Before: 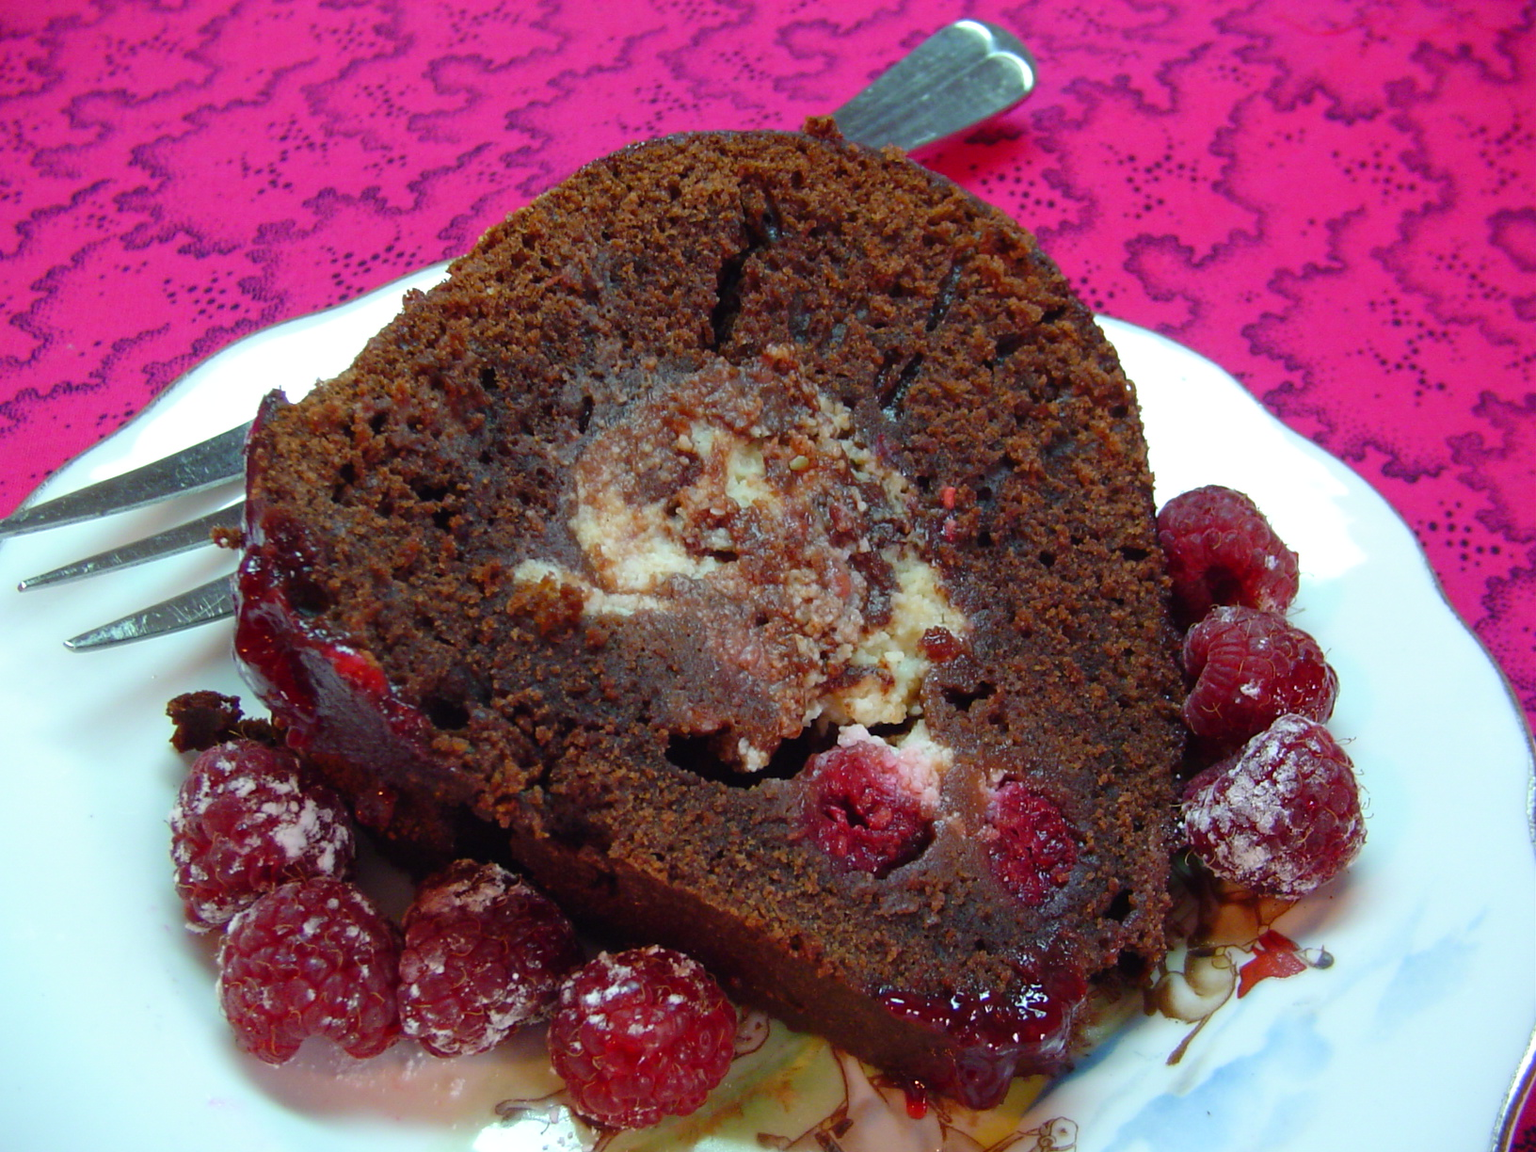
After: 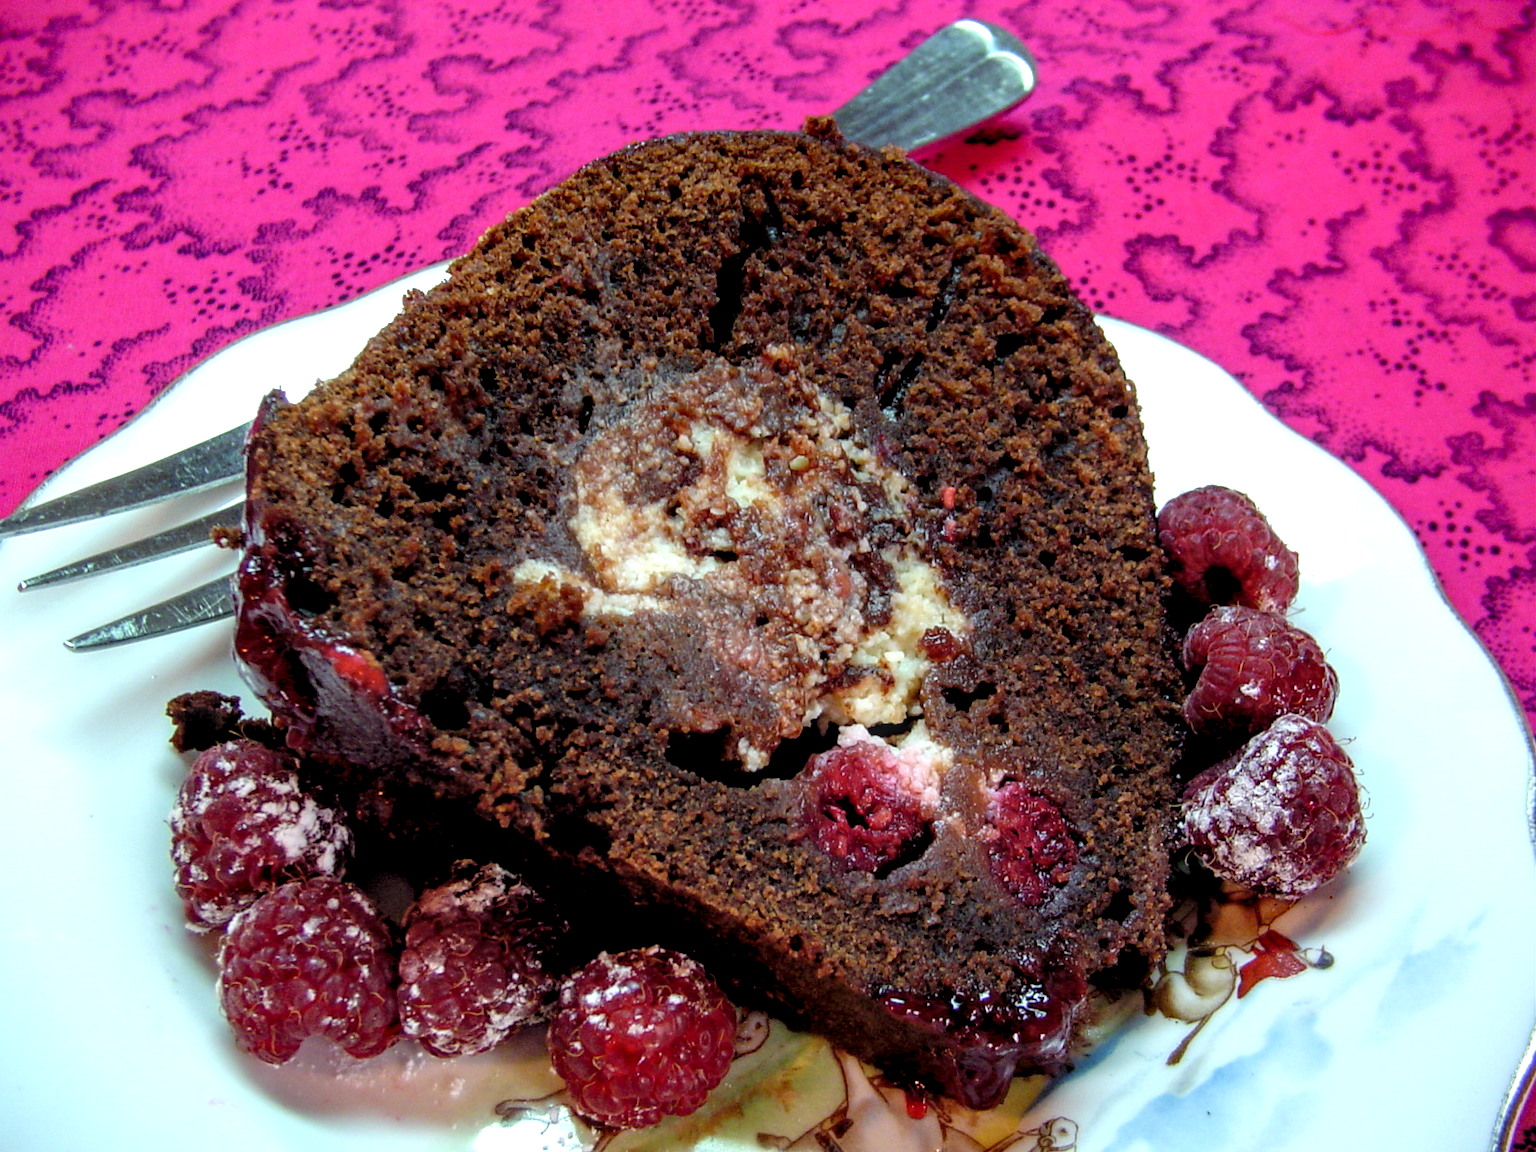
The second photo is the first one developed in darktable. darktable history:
rgb levels: levels [[0.01, 0.419, 0.839], [0, 0.5, 1], [0, 0.5, 1]]
local contrast: highlights 25%, detail 150%
